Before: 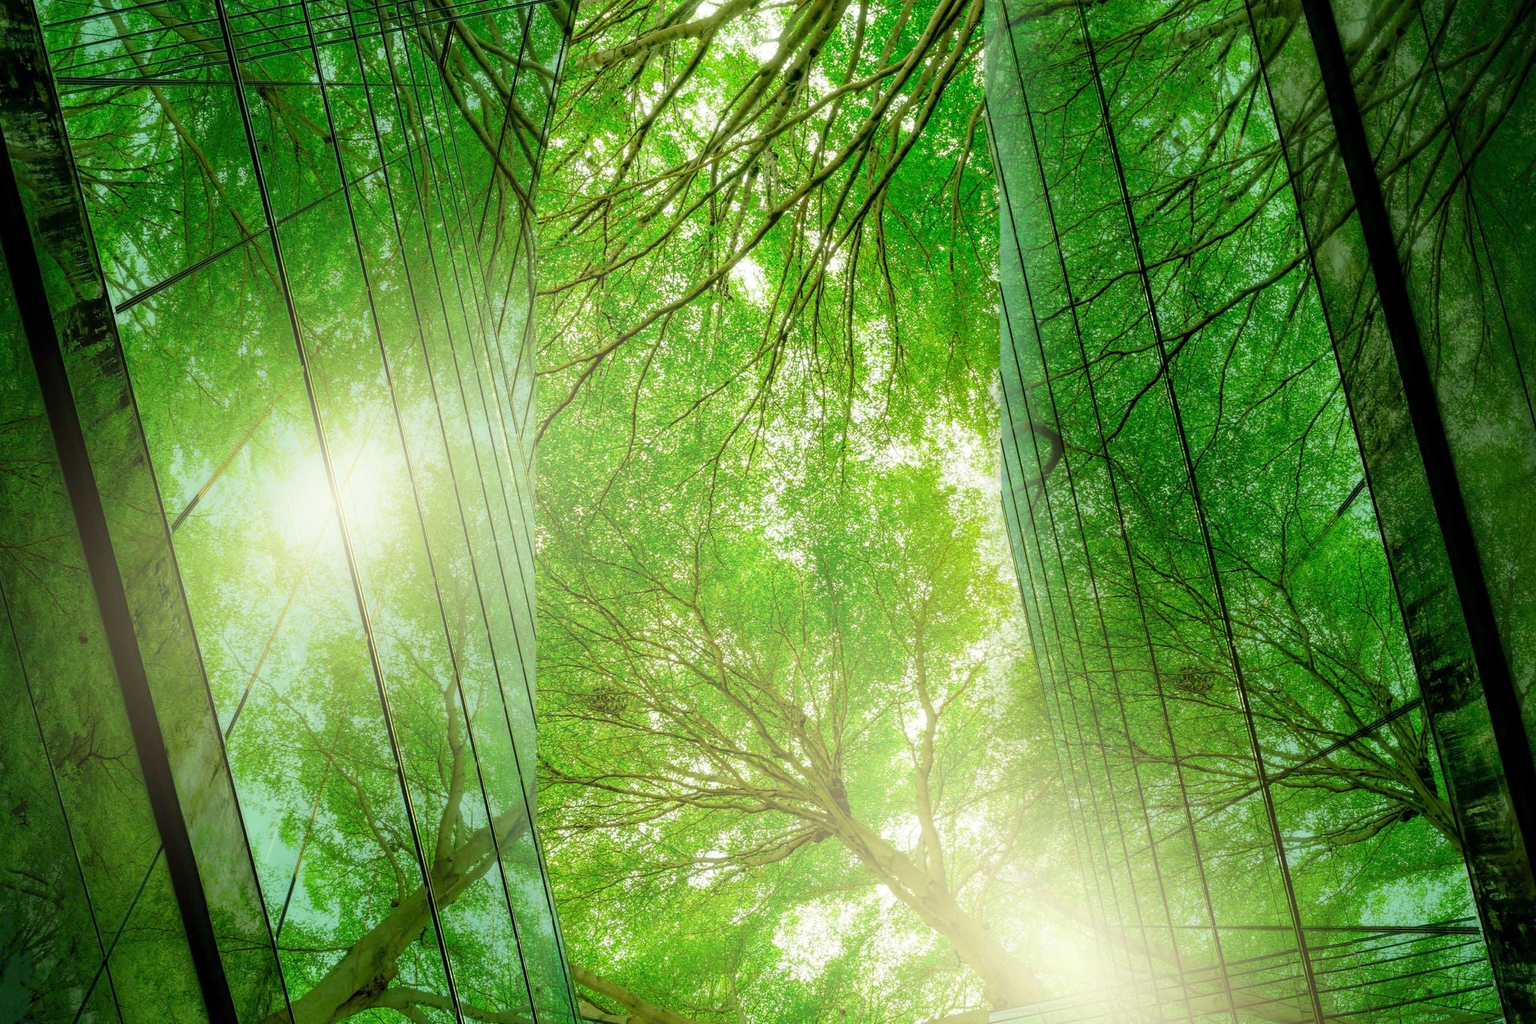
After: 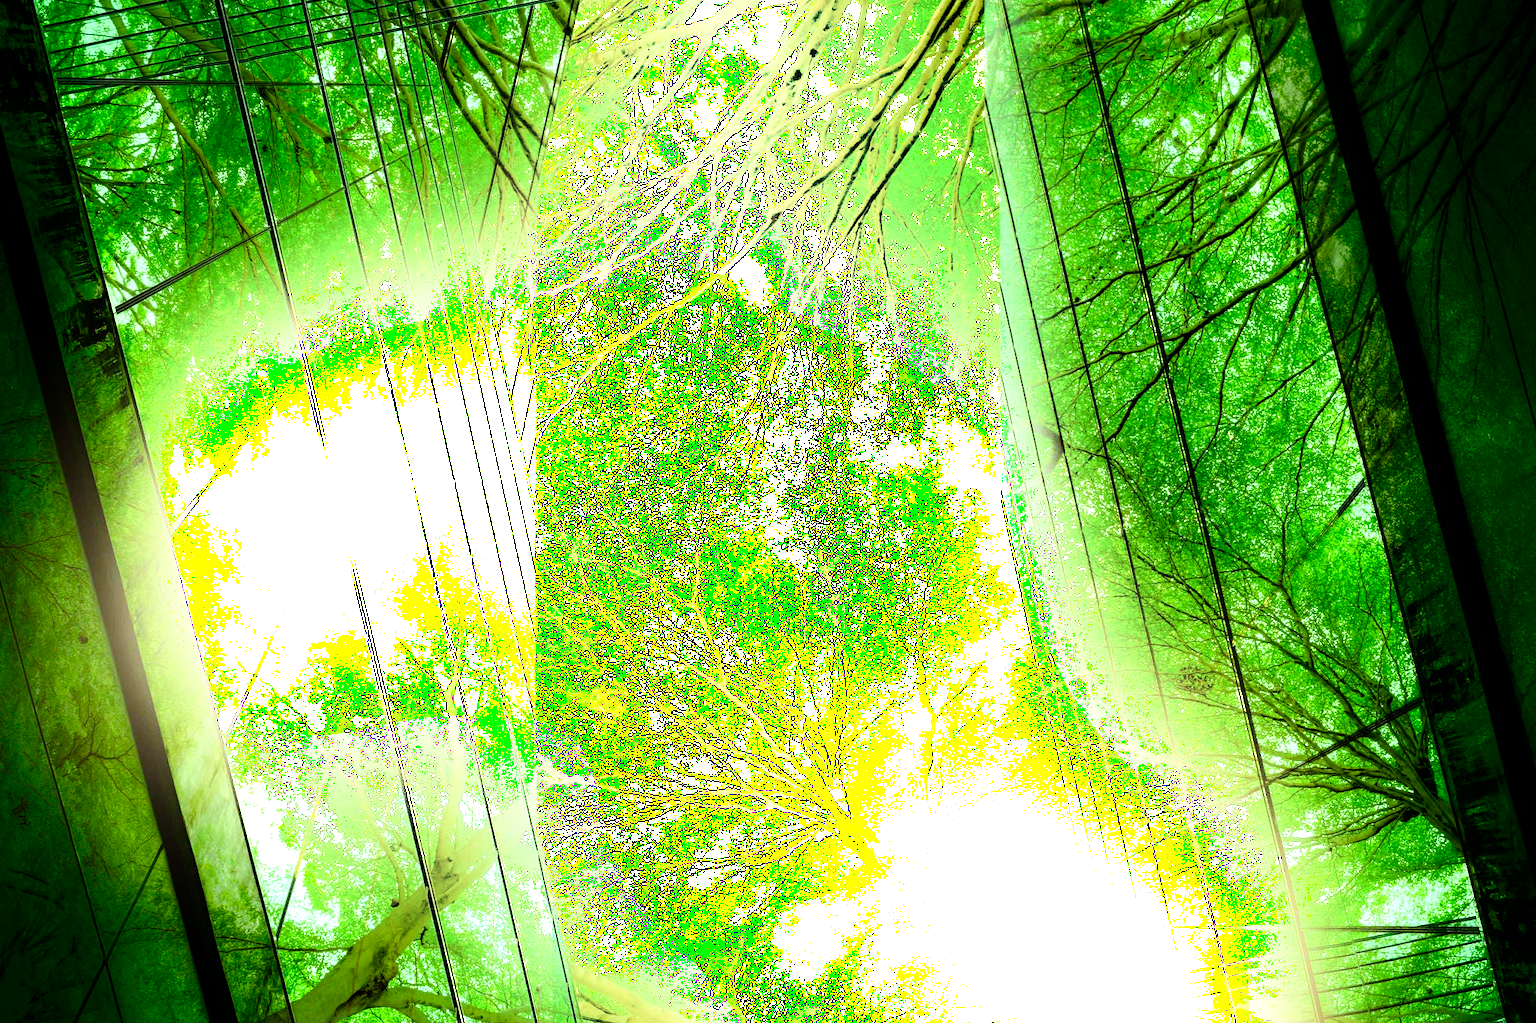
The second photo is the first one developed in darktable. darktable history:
shadows and highlights: shadows -89.52, highlights 90.36, soften with gaussian
tone equalizer: -8 EV -1.09 EV, -7 EV -1.05 EV, -6 EV -0.898 EV, -5 EV -0.57 EV, -3 EV 0.567 EV, -2 EV 0.869 EV, -1 EV 1.01 EV, +0 EV 1.08 EV
color balance rgb: highlights gain › luminance 7.373%, highlights gain › chroma 1.912%, highlights gain › hue 91.44°, perceptual saturation grading › global saturation 20%, perceptual saturation grading › highlights -25.151%, perceptual saturation grading › shadows 49.69%, perceptual brilliance grading › highlights 11.449%
